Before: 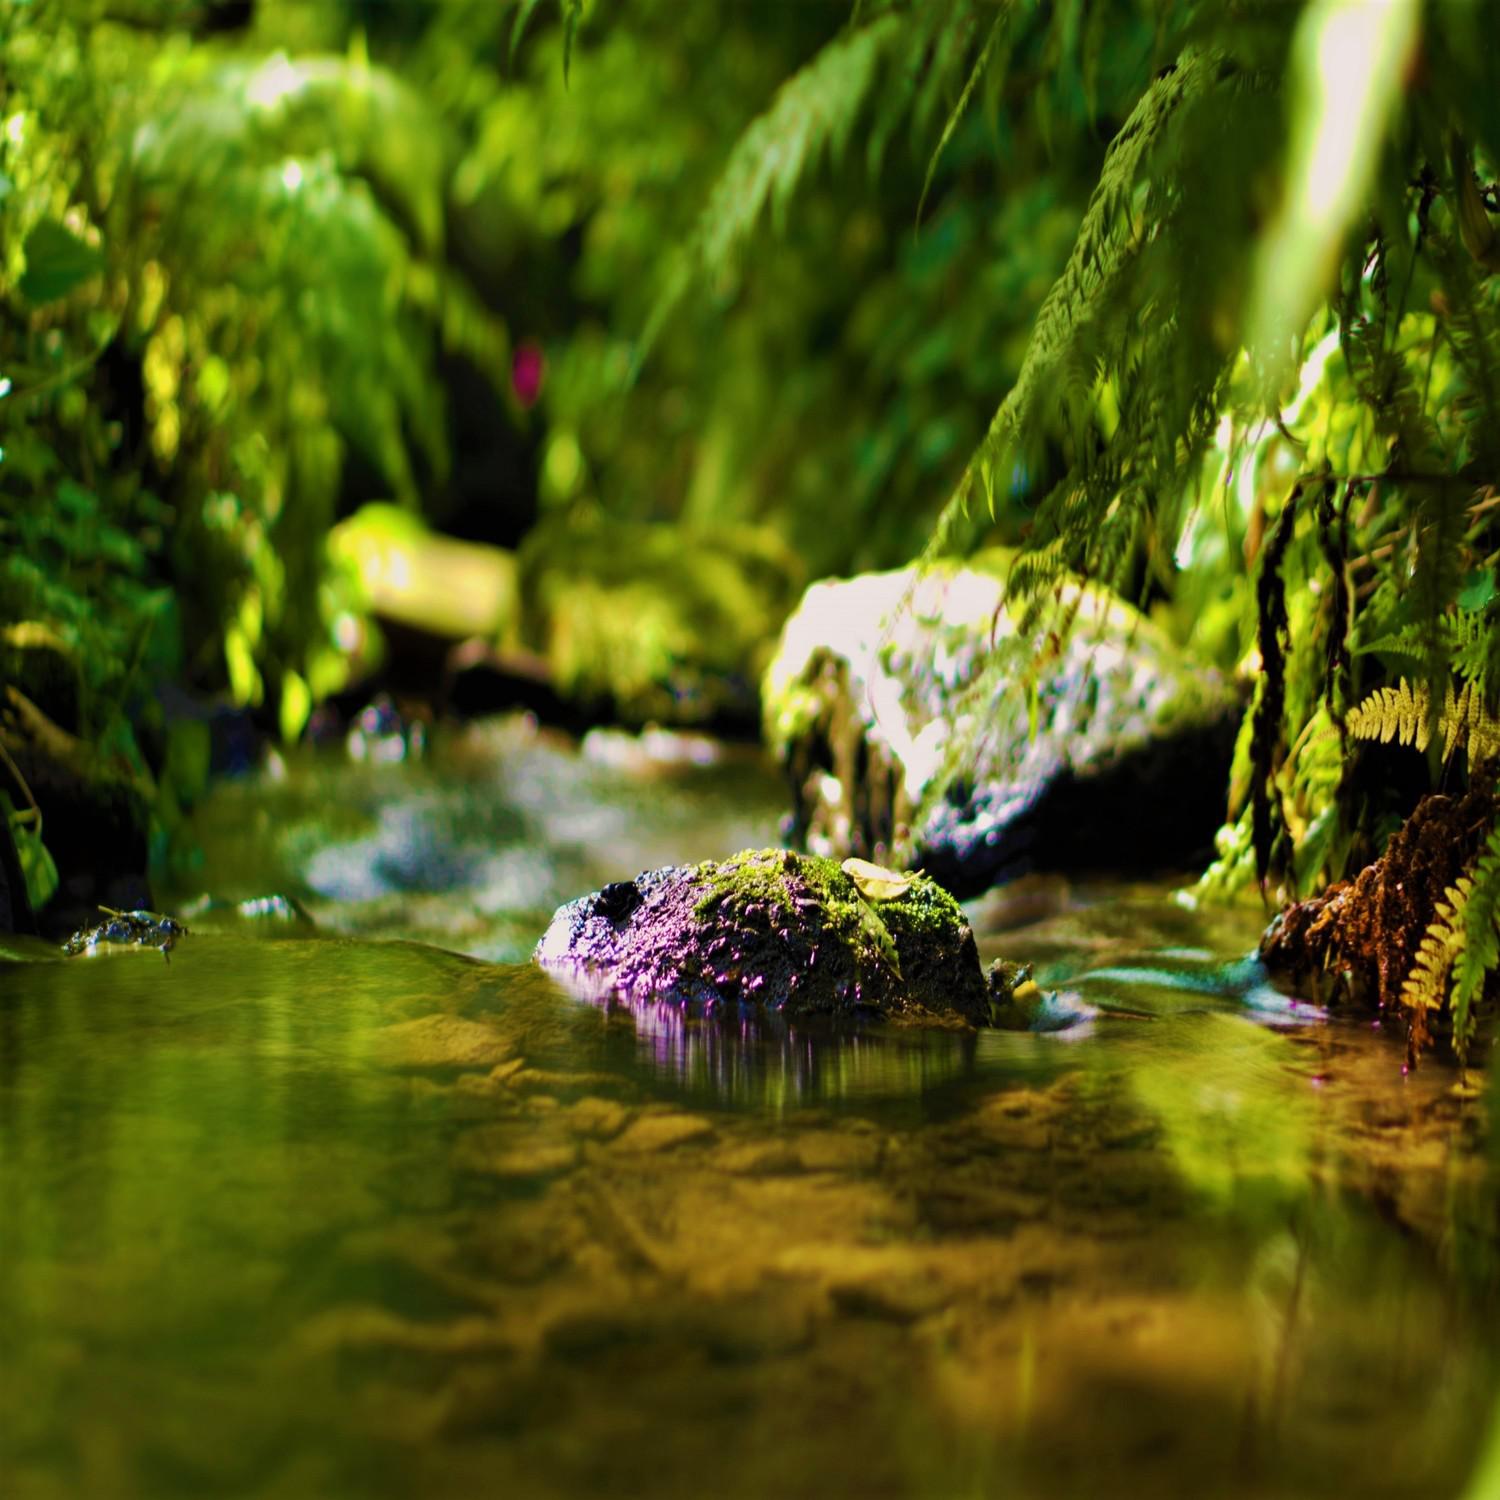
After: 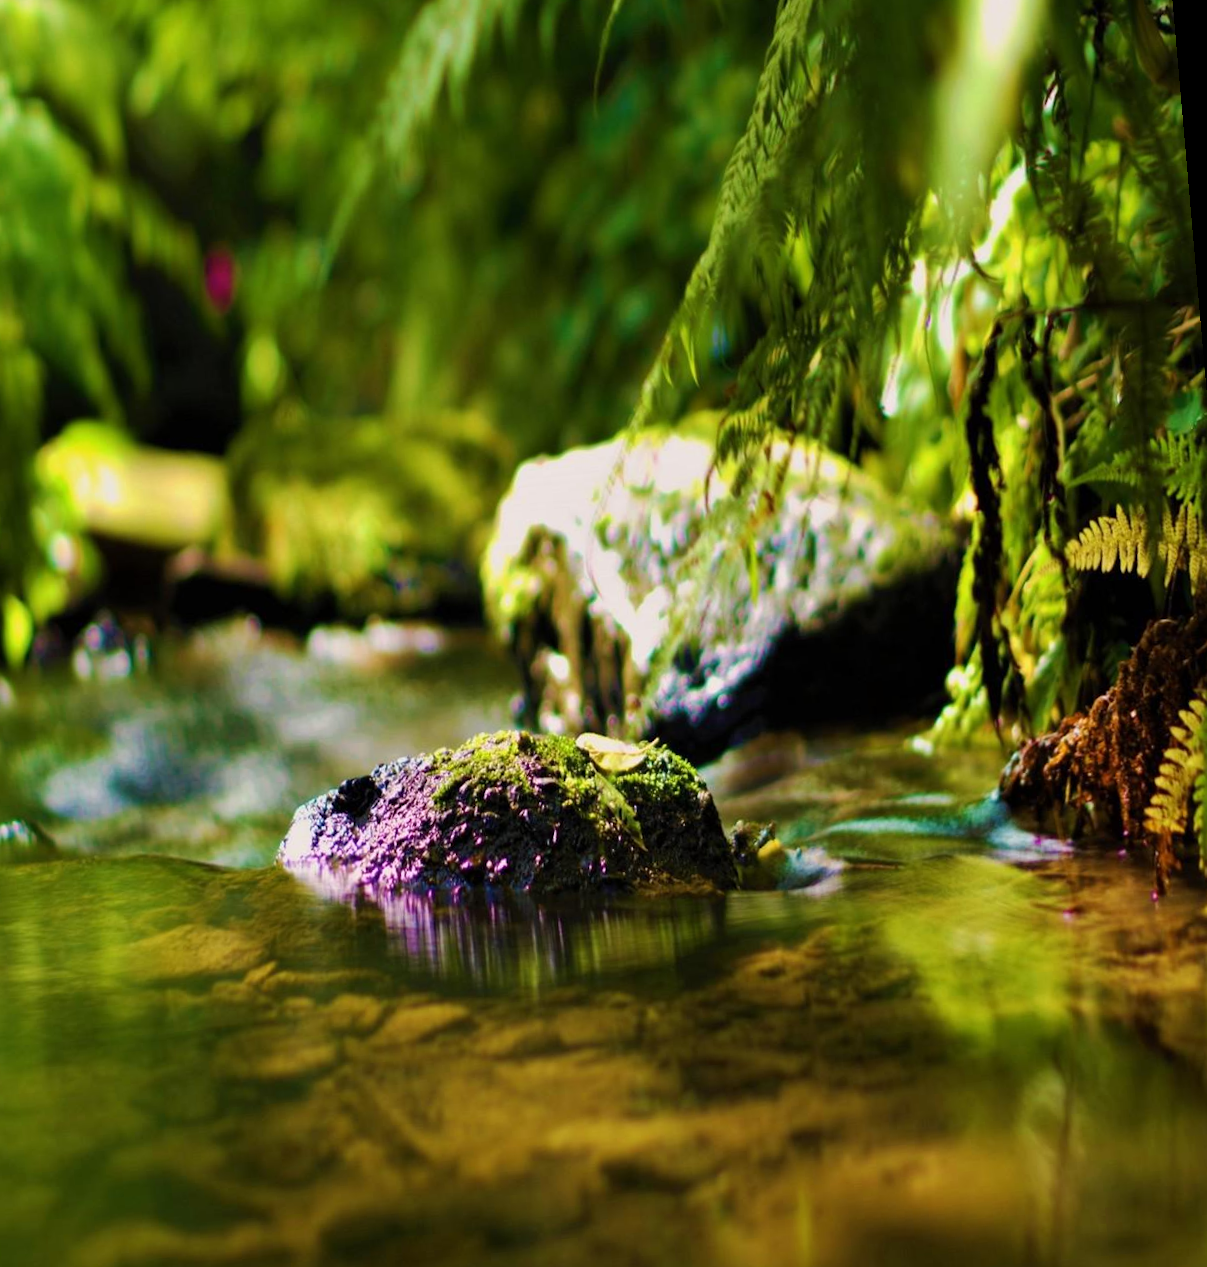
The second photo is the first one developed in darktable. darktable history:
crop: left 17.582%, bottom 0.031%
rotate and perspective: rotation -5°, crop left 0.05, crop right 0.952, crop top 0.11, crop bottom 0.89
